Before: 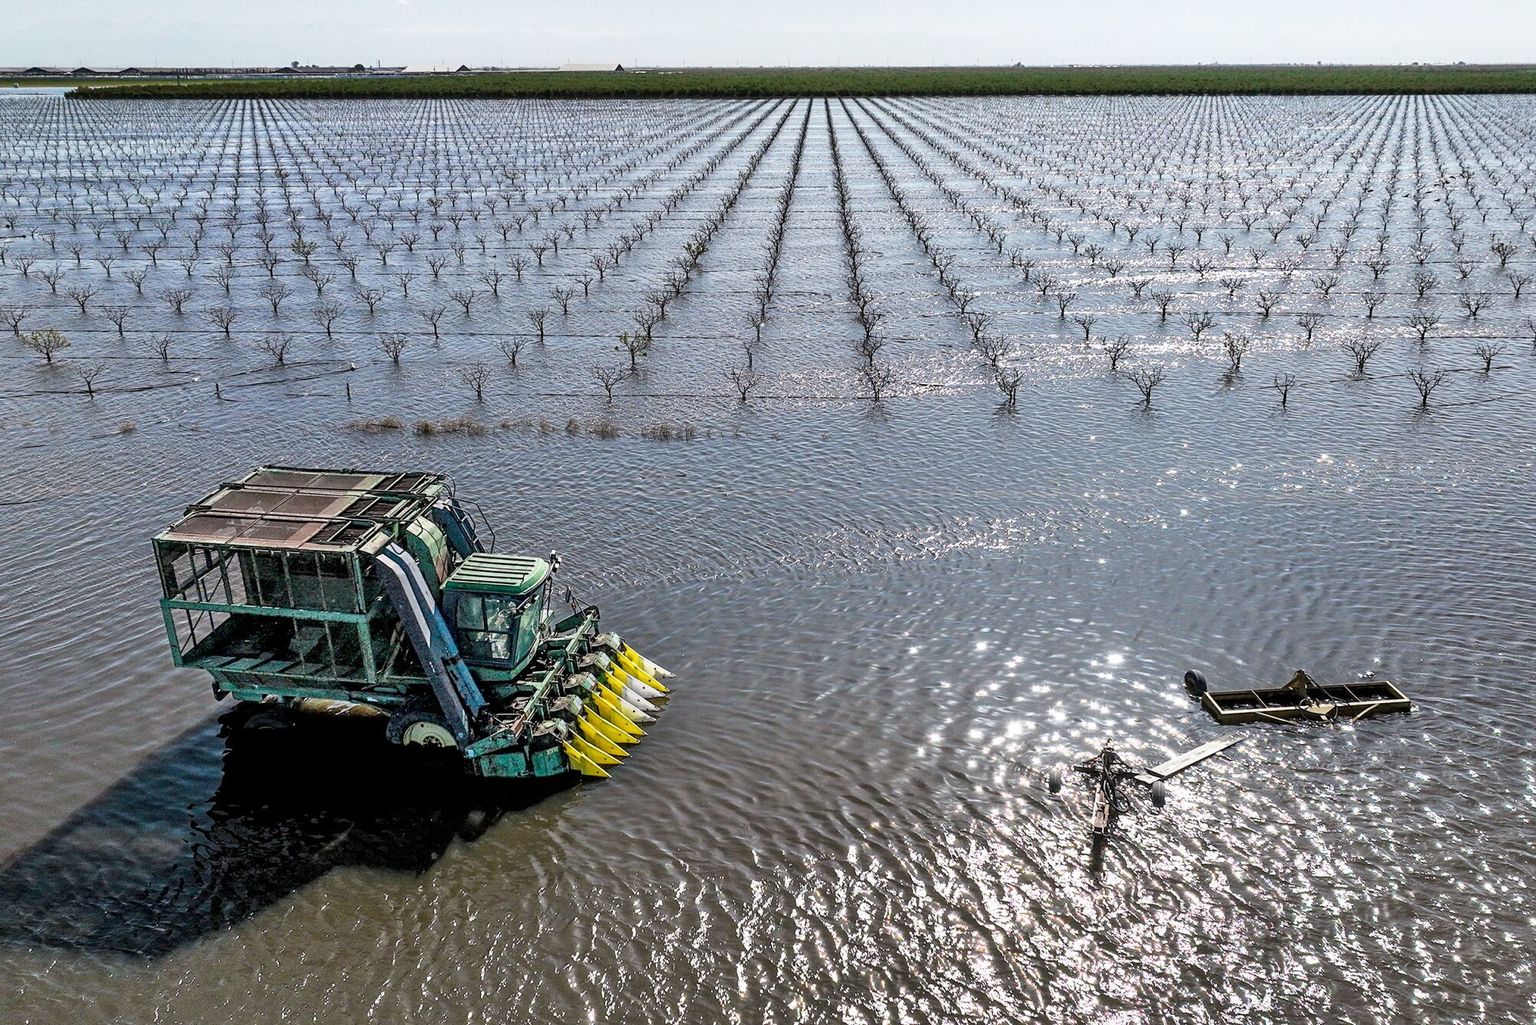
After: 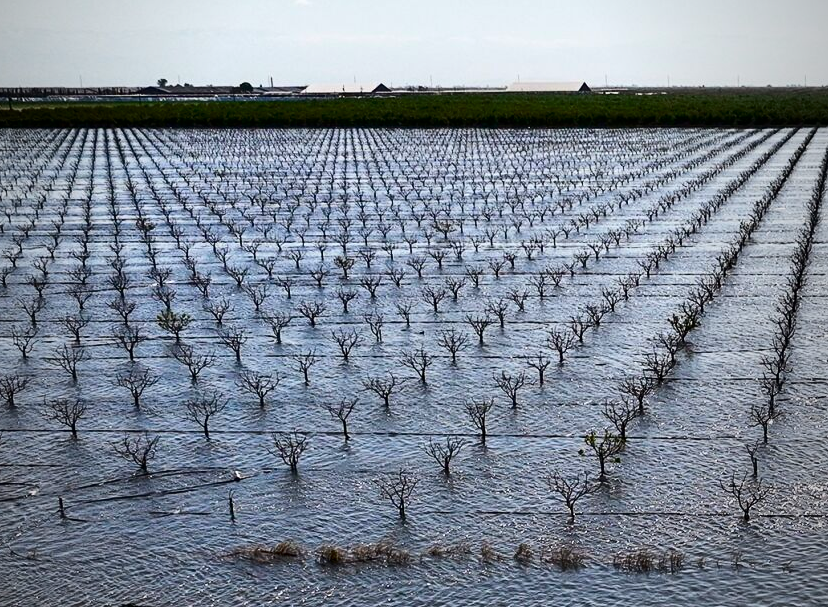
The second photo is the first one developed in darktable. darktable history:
contrast brightness saturation: contrast 0.216, brightness -0.191, saturation 0.232
crop and rotate: left 11.129%, top 0.101%, right 47.444%, bottom 54.384%
vignetting: fall-off start 96.93%, fall-off radius 100.8%, width/height ratio 0.612
exposure: compensate highlight preservation false
